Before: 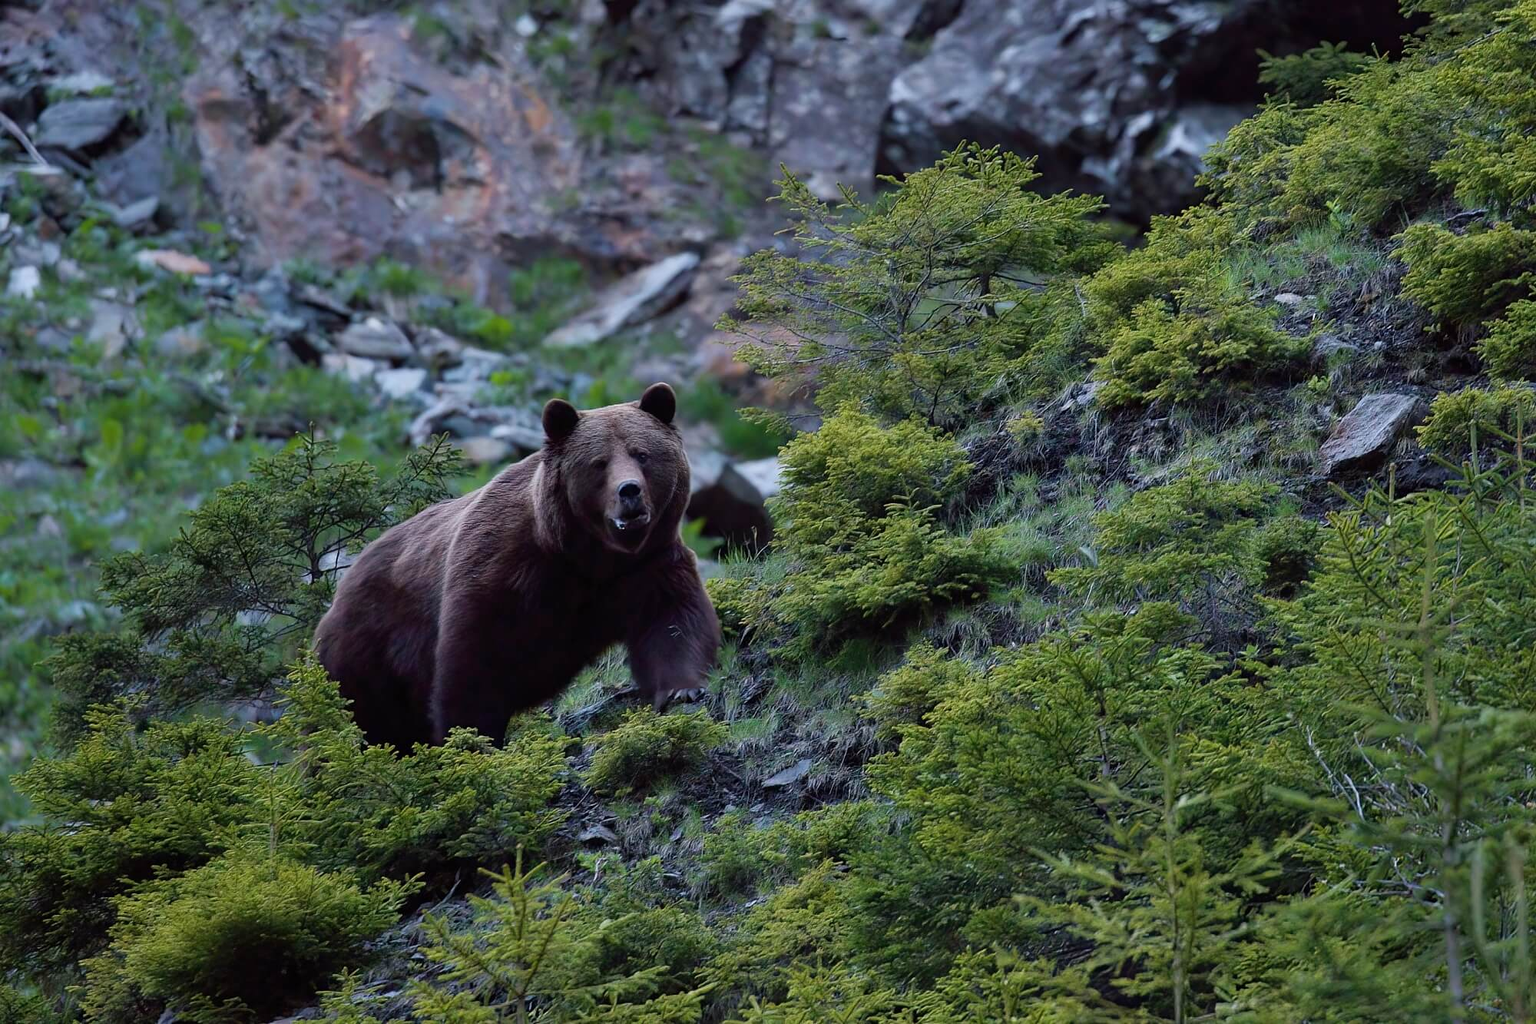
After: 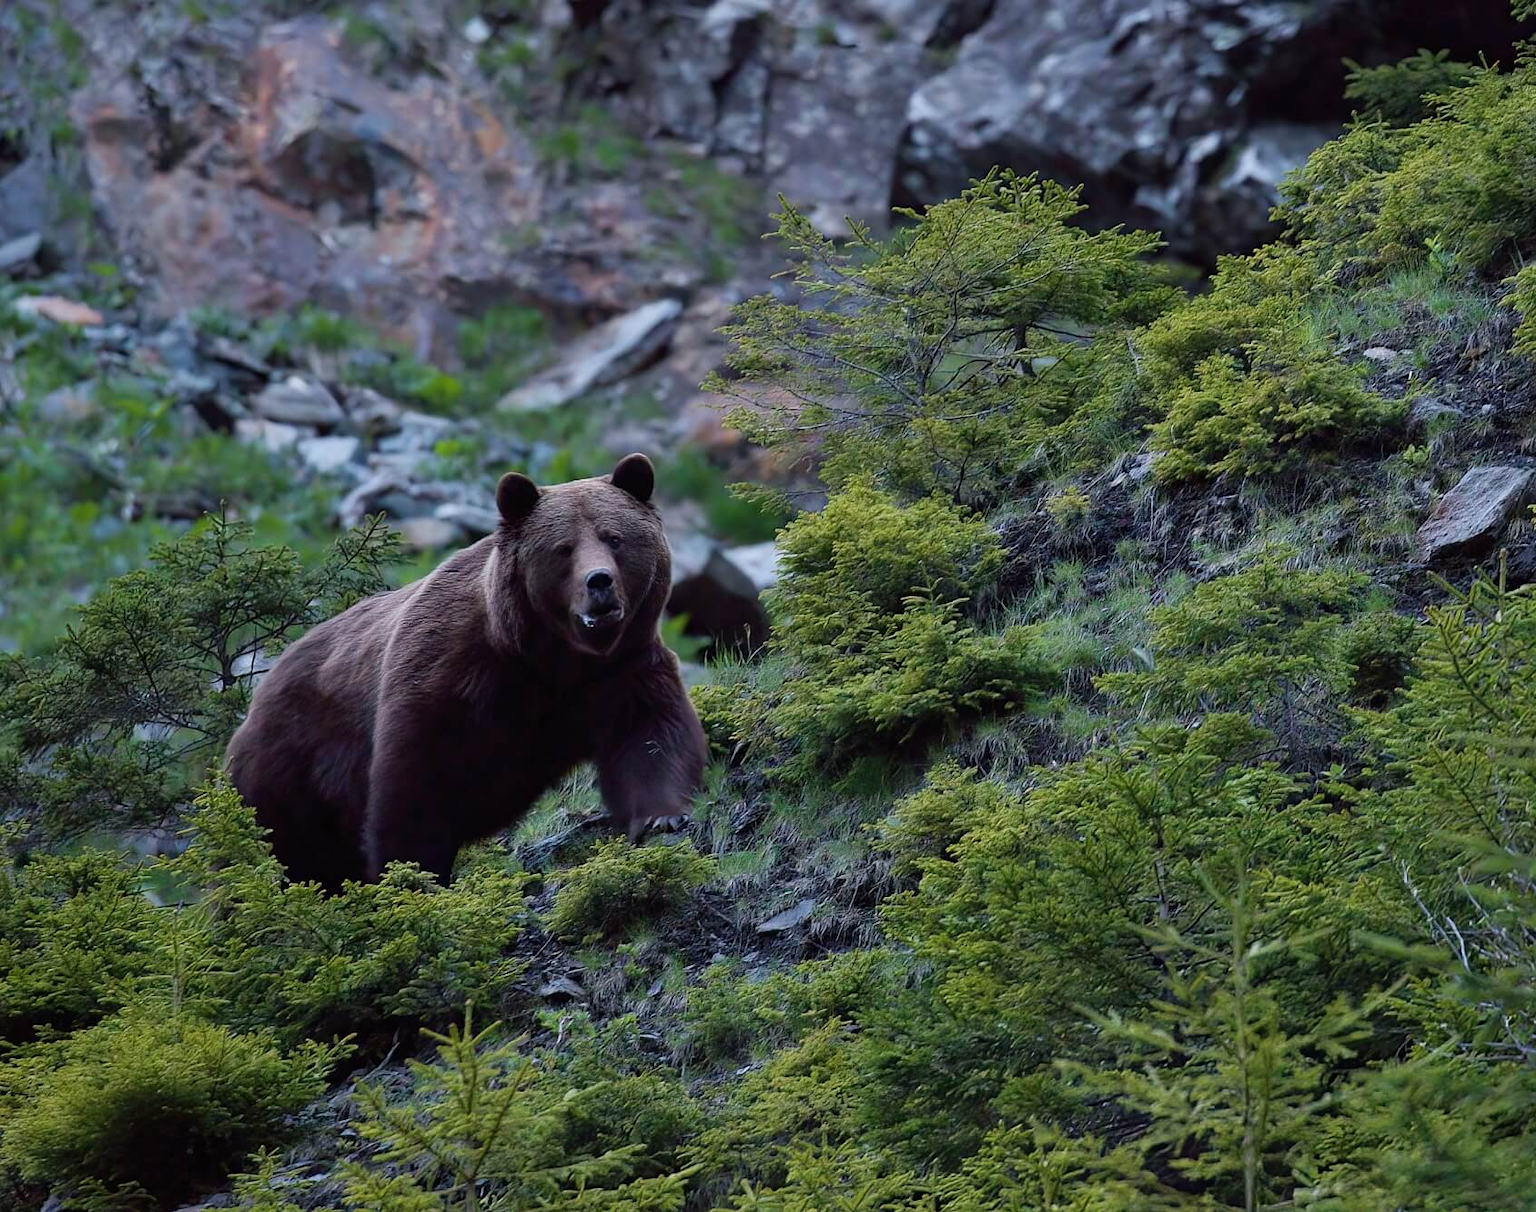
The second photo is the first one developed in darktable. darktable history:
crop: left 8.054%, right 7.497%
